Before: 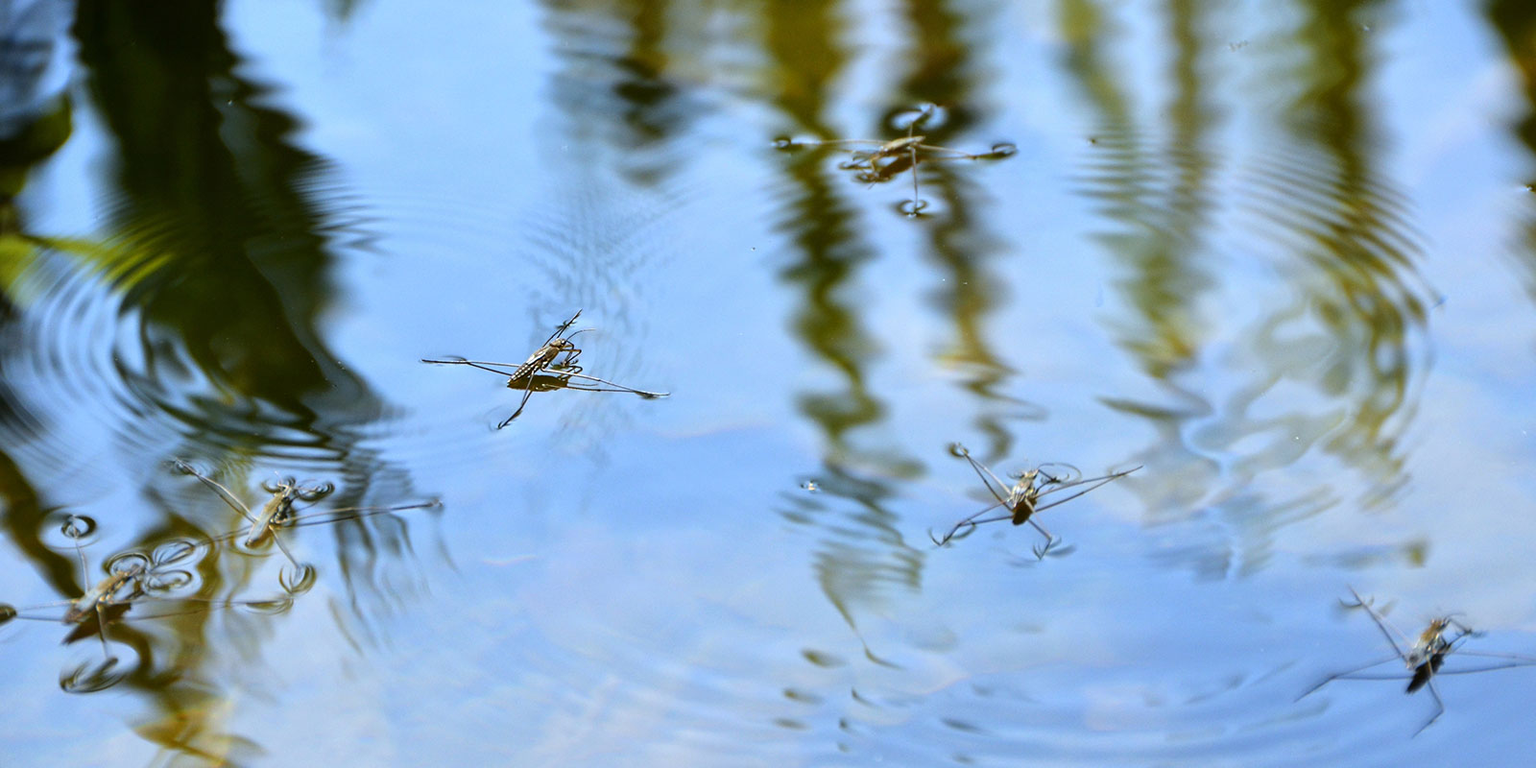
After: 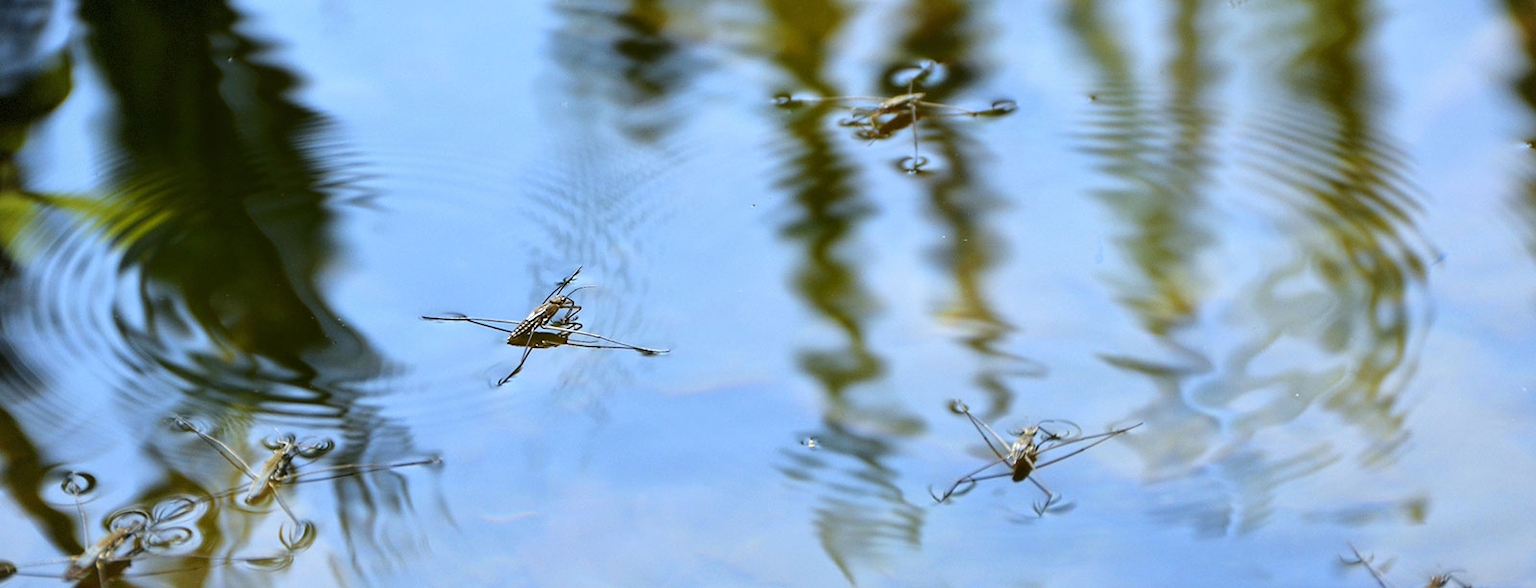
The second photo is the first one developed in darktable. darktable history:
vignetting: fall-off start 85%, fall-off radius 80%, brightness -0.182, saturation -0.3, width/height ratio 1.219, dithering 8-bit output, unbound false
crop: top 5.667%, bottom 17.637%
